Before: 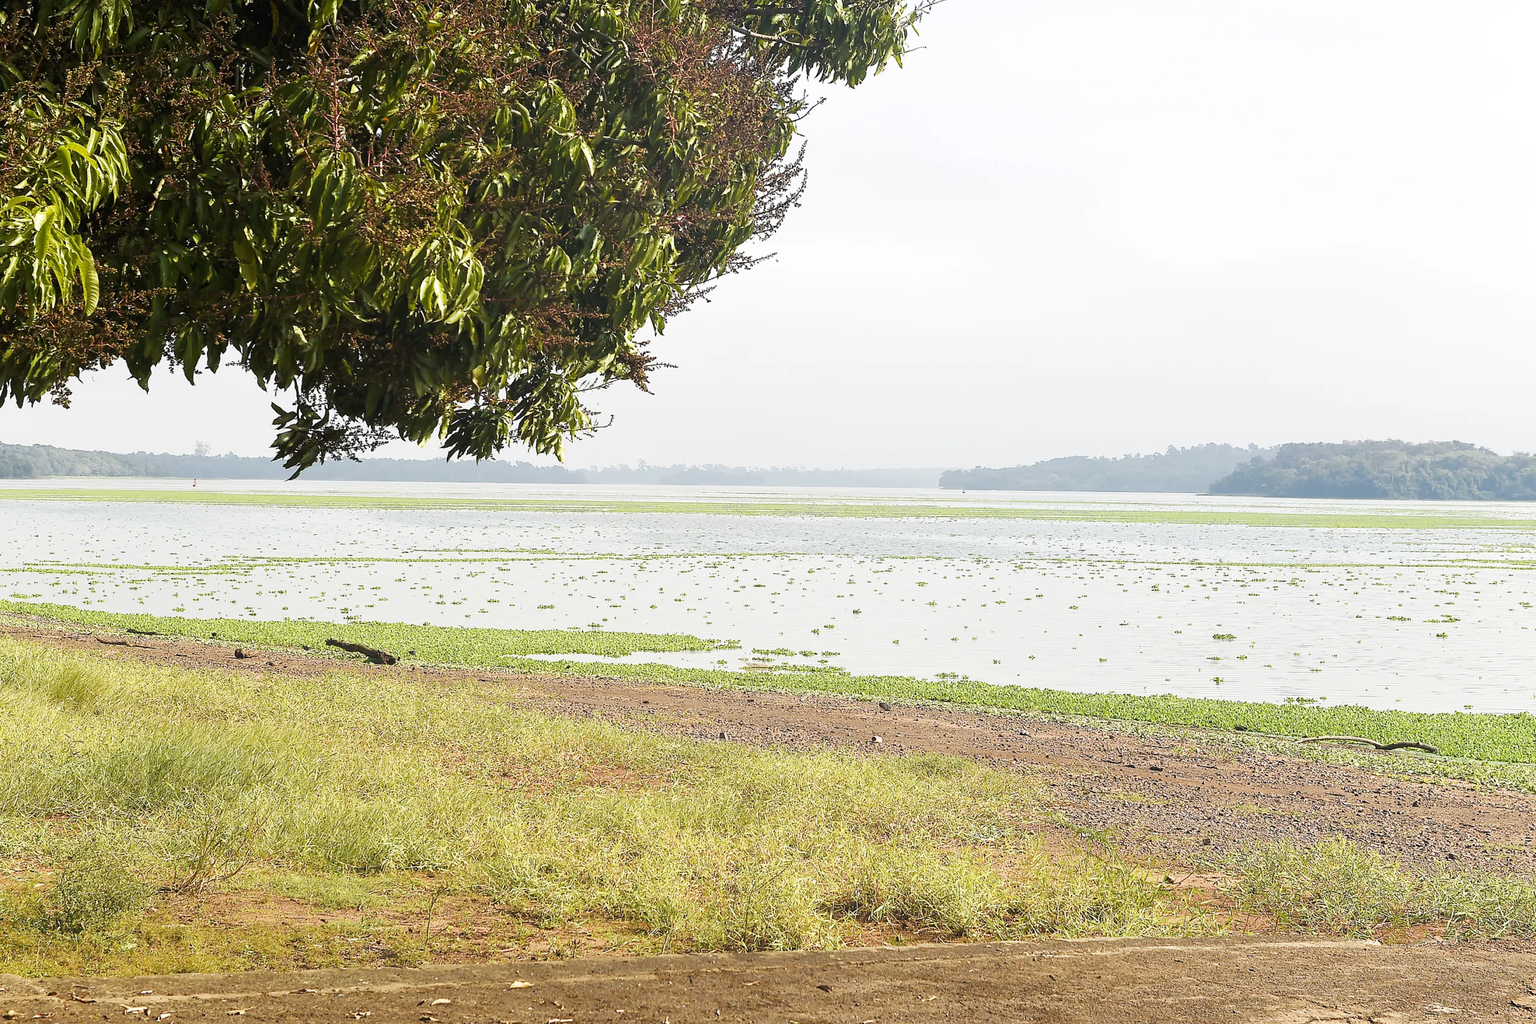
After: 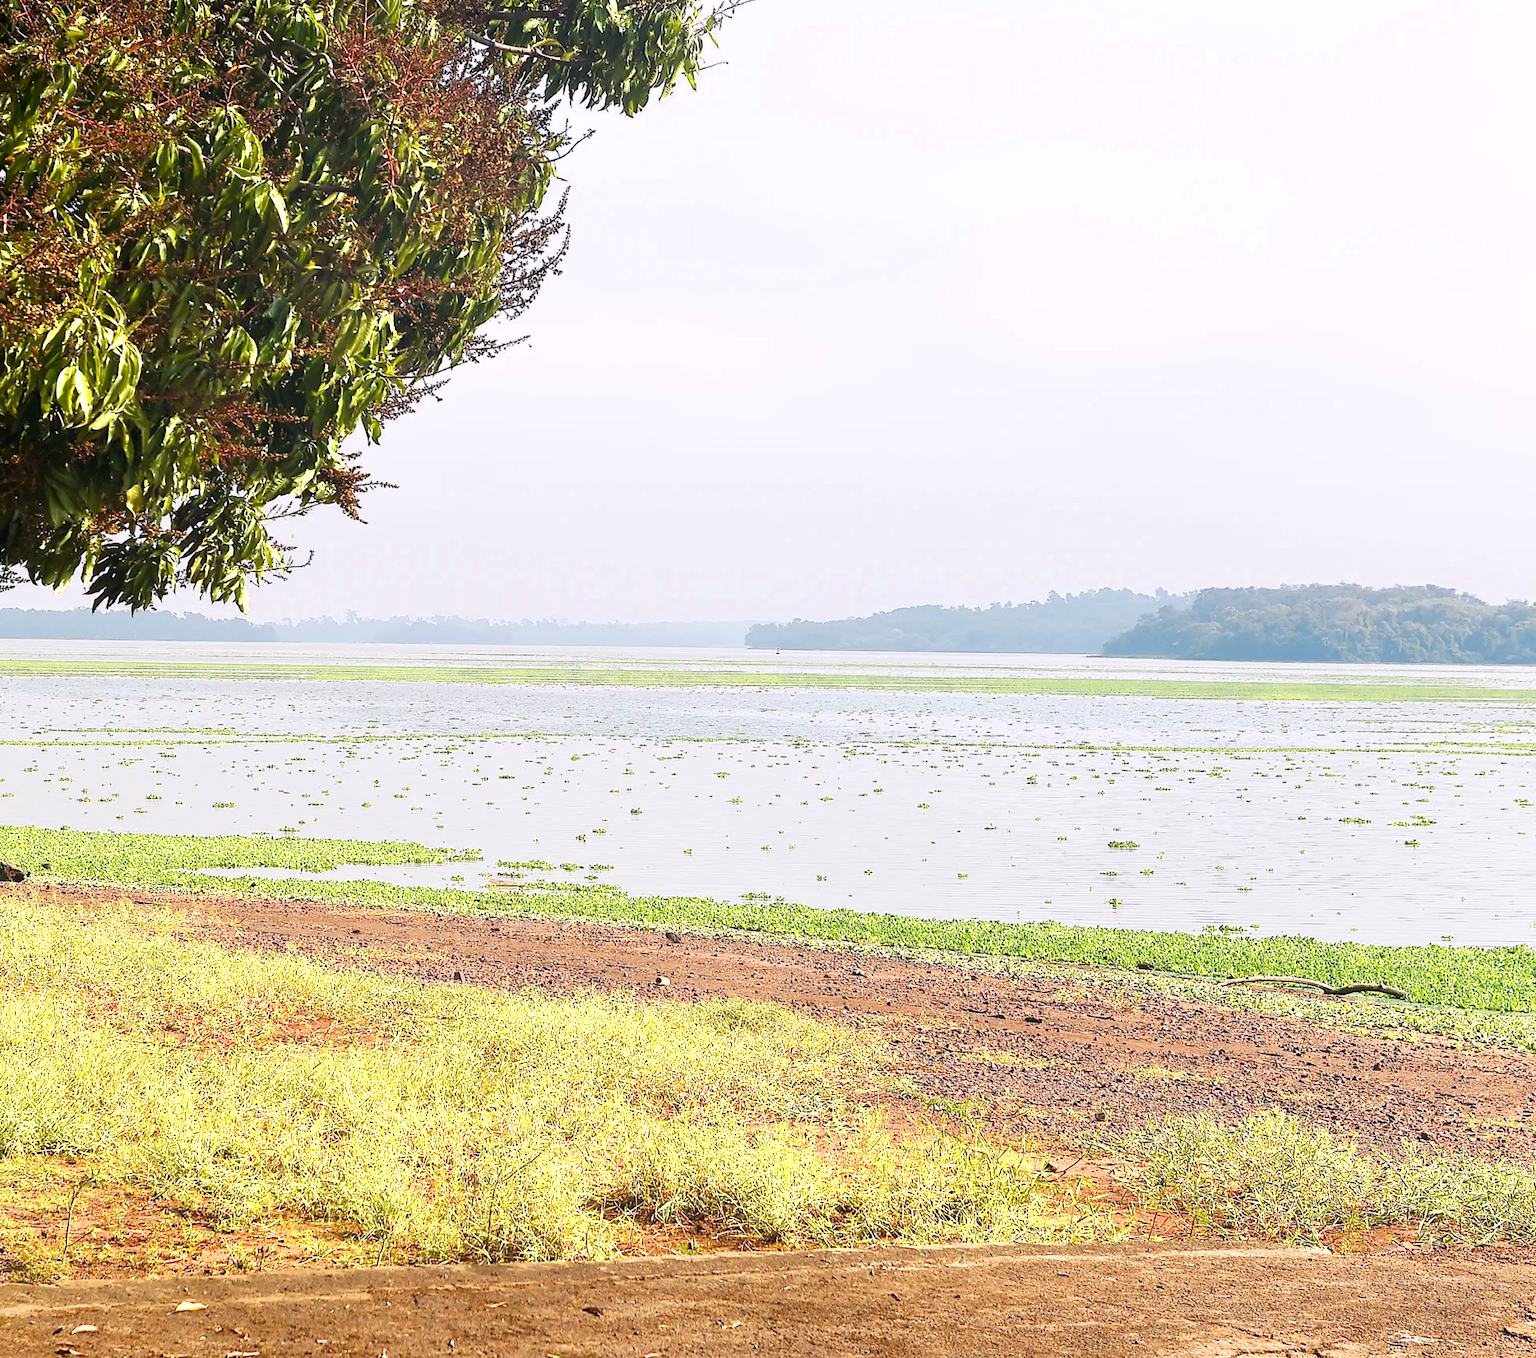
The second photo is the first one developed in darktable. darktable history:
color calibration: illuminant custom, x 0.348, y 0.366, temperature 4940.58 K
crop and rotate: left 24.6%
color zones: curves: ch0 [(0.004, 0.305) (0.261, 0.623) (0.389, 0.399) (0.708, 0.571) (0.947, 0.34)]; ch1 [(0.025, 0.645) (0.229, 0.584) (0.326, 0.551) (0.484, 0.262) (0.757, 0.643)]
